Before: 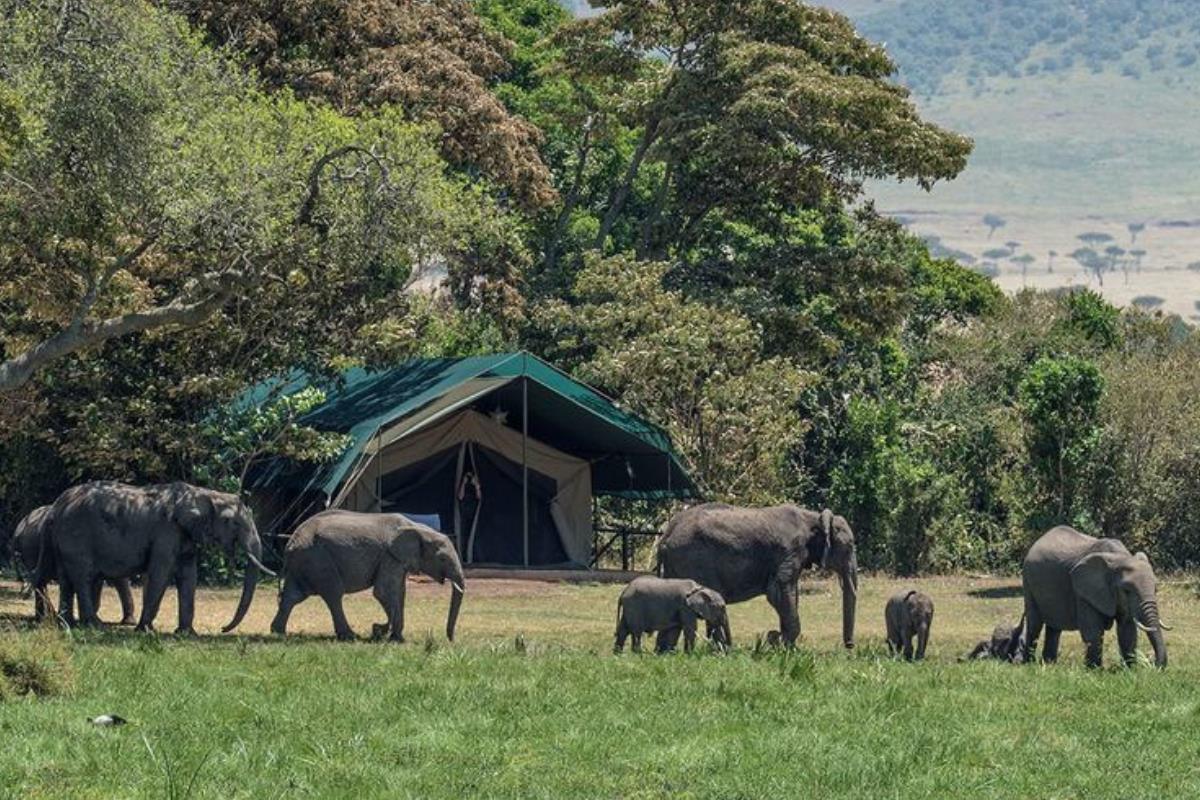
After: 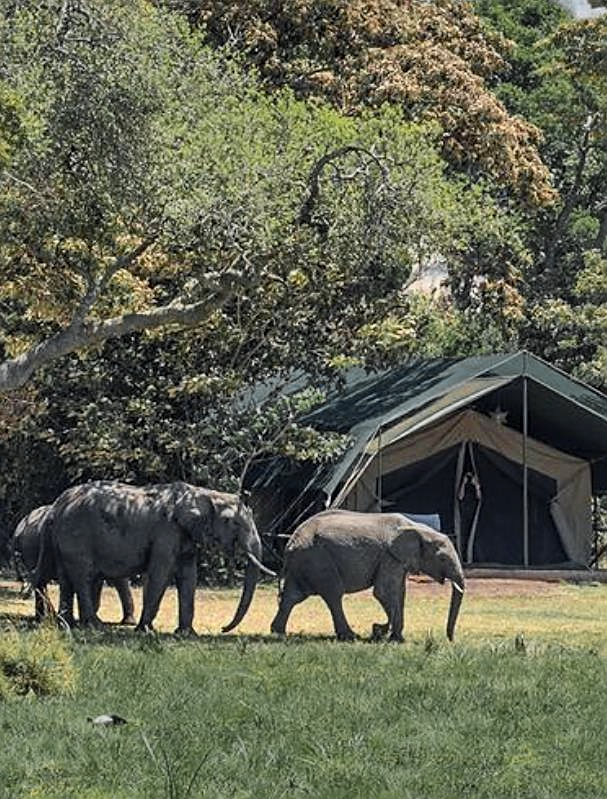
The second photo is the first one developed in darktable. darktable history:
sharpen: on, module defaults
contrast brightness saturation: contrast 0.205, brightness 0.165, saturation 0.226
color zones: curves: ch0 [(0.035, 0.242) (0.25, 0.5) (0.384, 0.214) (0.488, 0.255) (0.75, 0.5)]; ch1 [(0.063, 0.379) (0.25, 0.5) (0.354, 0.201) (0.489, 0.085) (0.729, 0.271)]; ch2 [(0.25, 0.5) (0.38, 0.517) (0.442, 0.51) (0.735, 0.456)]
shadows and highlights: soften with gaussian
crop and rotate: left 0.014%, top 0%, right 49.323%
